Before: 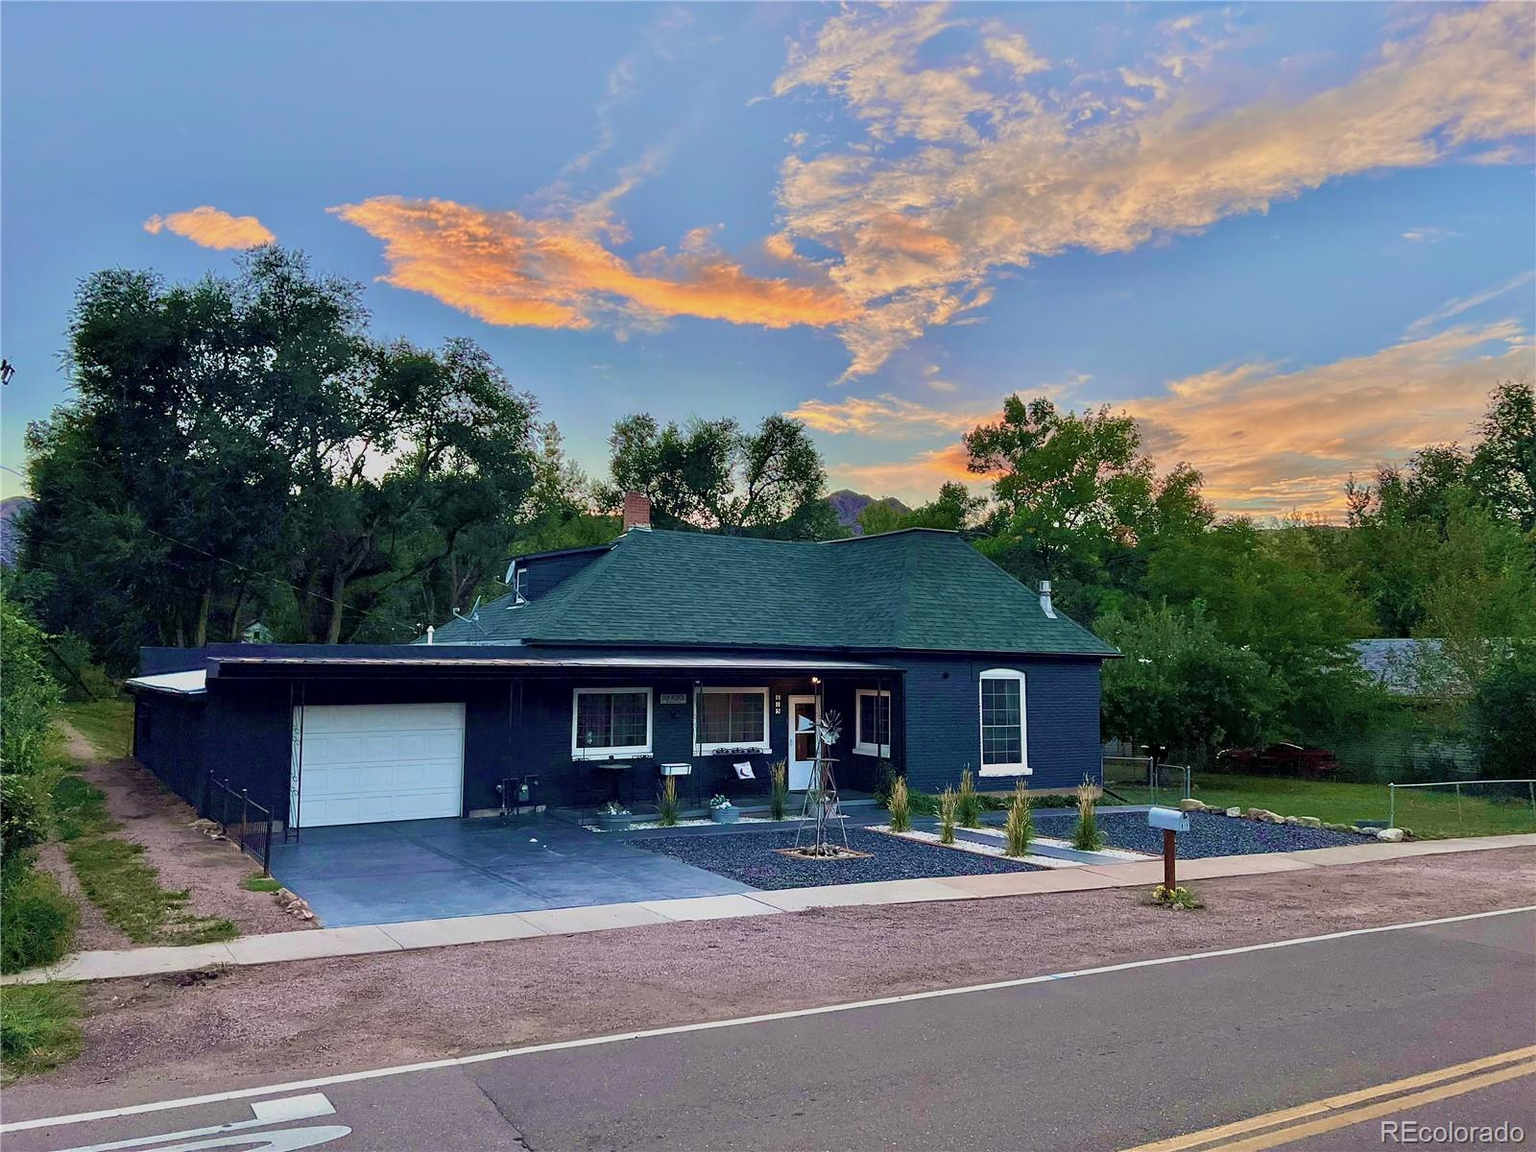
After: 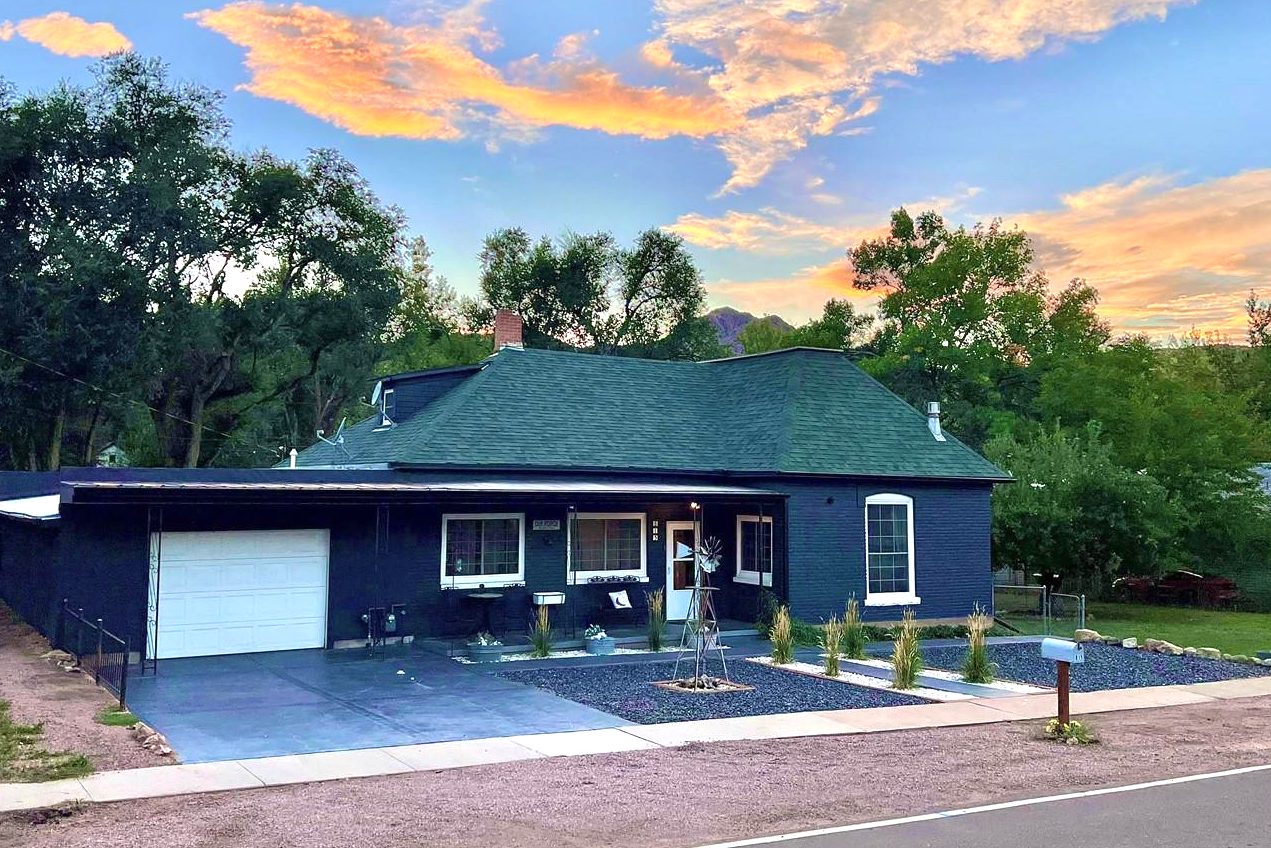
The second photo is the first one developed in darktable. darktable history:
crop: left 9.712%, top 16.928%, right 10.845%, bottom 12.332%
exposure: black level correction 0, exposure 0.7 EV, compensate exposure bias true, compensate highlight preservation false
